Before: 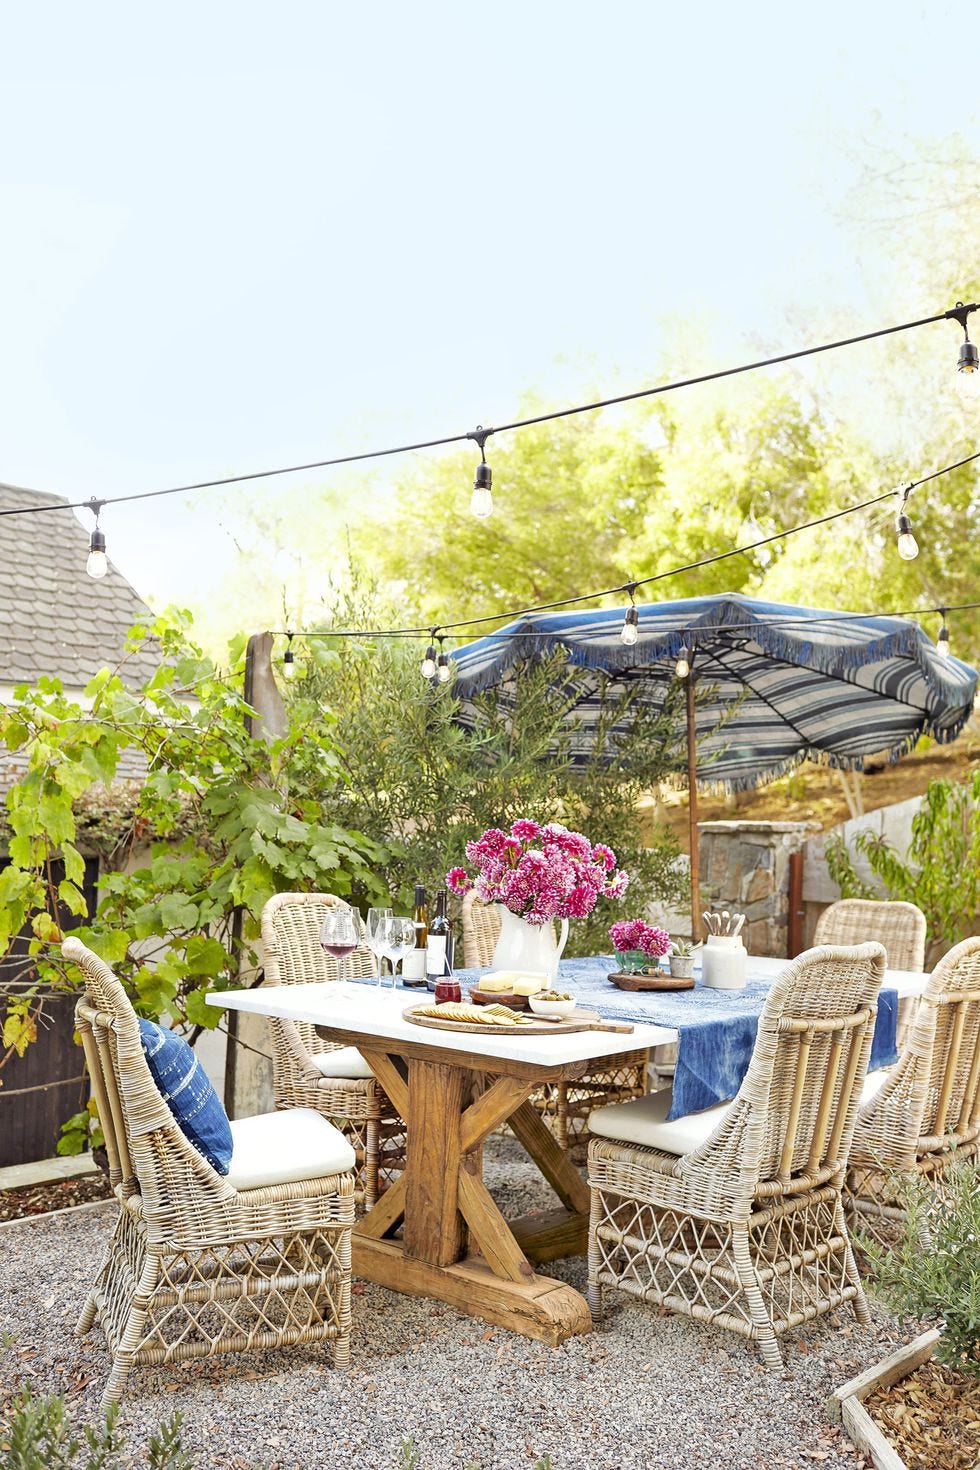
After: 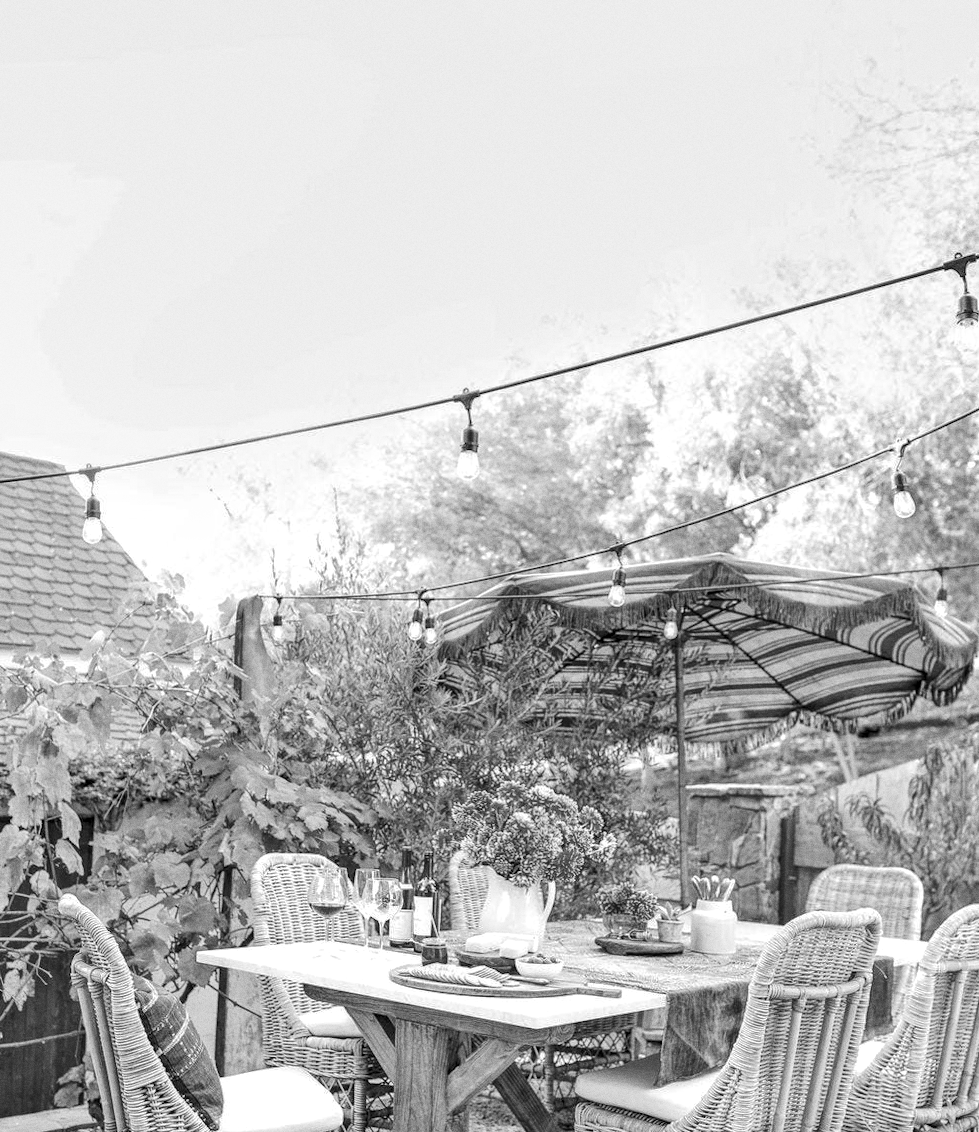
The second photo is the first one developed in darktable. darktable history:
rotate and perspective: lens shift (horizontal) -0.055, automatic cropping off
grain: coarseness 0.47 ISO
local contrast: highlights 61%, detail 143%, midtone range 0.428
tone curve: curves: ch0 [(0, 0) (0.003, 0.018) (0.011, 0.024) (0.025, 0.038) (0.044, 0.067) (0.069, 0.098) (0.1, 0.13) (0.136, 0.165) (0.177, 0.205) (0.224, 0.249) (0.277, 0.304) (0.335, 0.365) (0.399, 0.432) (0.468, 0.505) (0.543, 0.579) (0.623, 0.652) (0.709, 0.725) (0.801, 0.802) (0.898, 0.876) (1, 1)], preserve colors none
crop: top 3.857%, bottom 21.132%
monochrome: a 32, b 64, size 2.3
